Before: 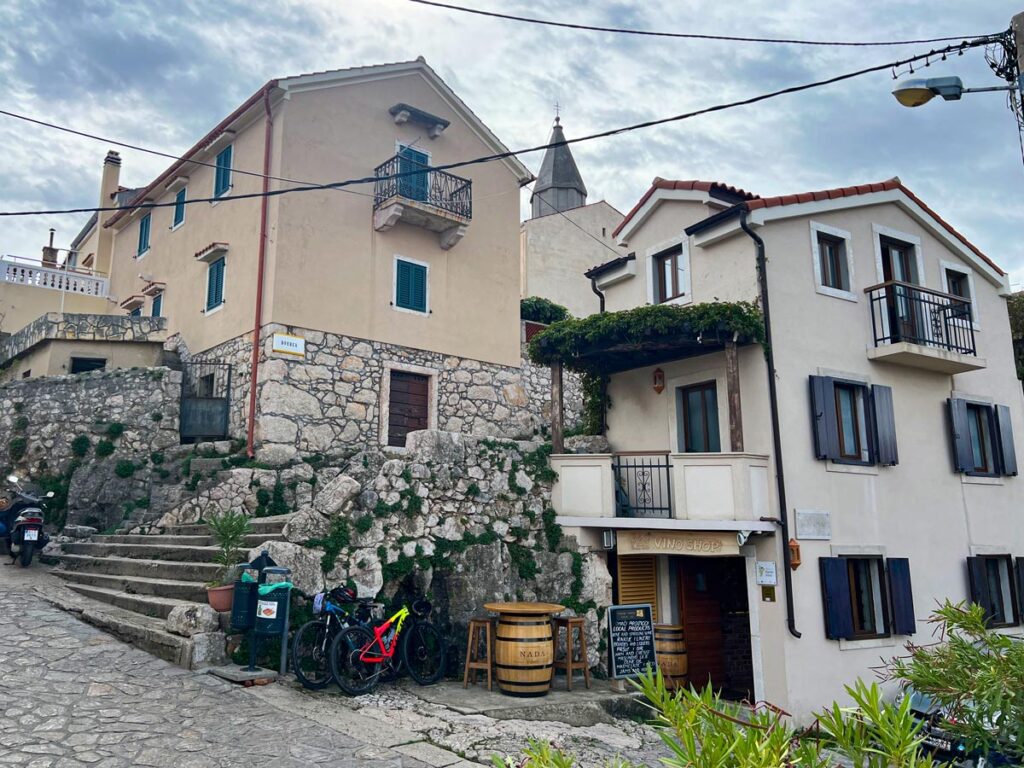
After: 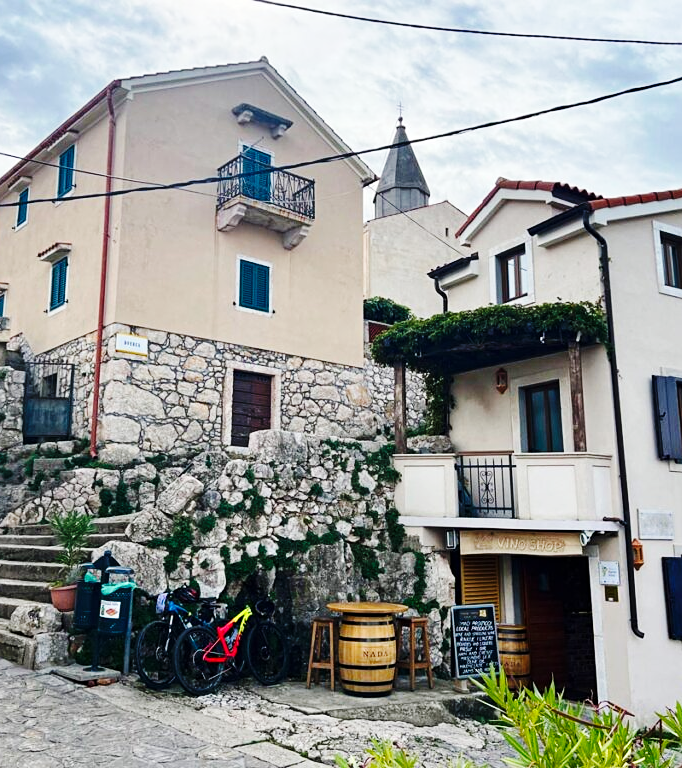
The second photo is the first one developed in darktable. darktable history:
sharpen: amount 0.2
crop: left 15.419%, right 17.914%
exposure: compensate highlight preservation false
base curve: curves: ch0 [(0, 0) (0.036, 0.025) (0.121, 0.166) (0.206, 0.329) (0.605, 0.79) (1, 1)], preserve colors none
